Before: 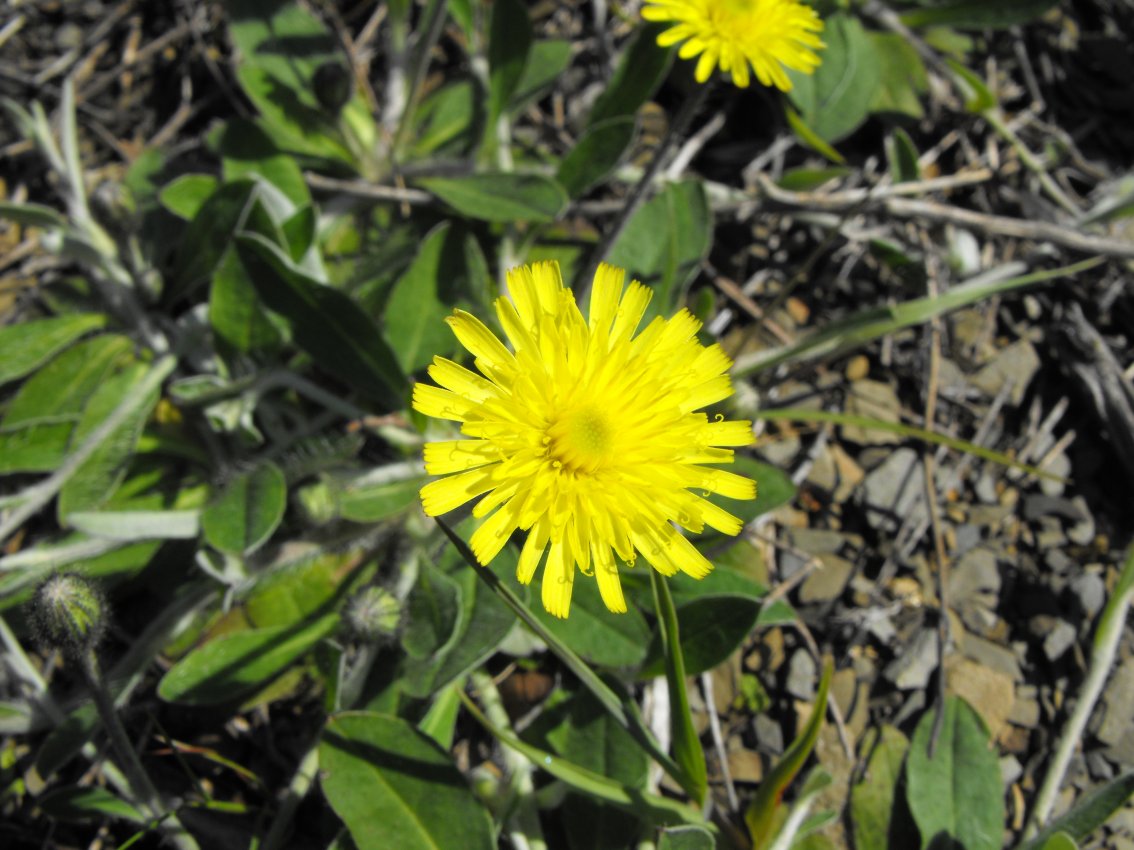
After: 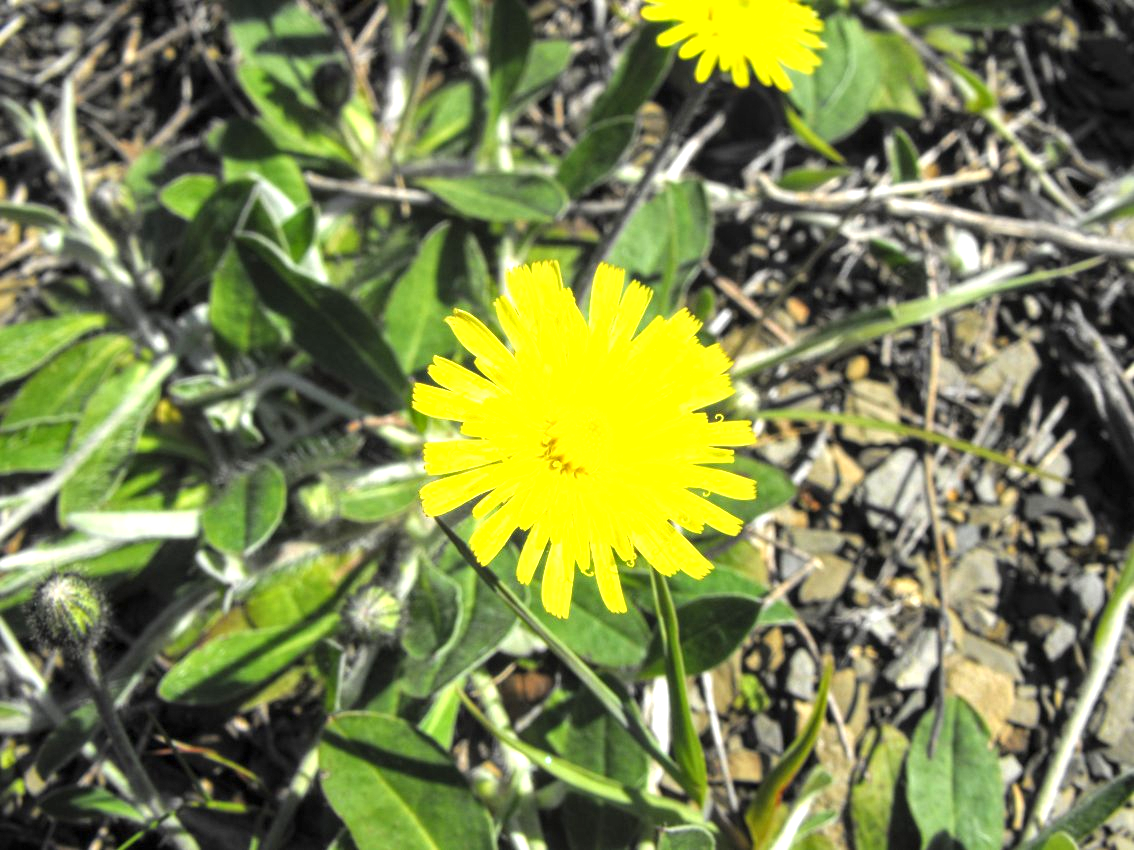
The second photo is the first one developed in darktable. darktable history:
exposure: black level correction 0, exposure 1.103 EV, compensate exposure bias true, compensate highlight preservation false
local contrast: on, module defaults
